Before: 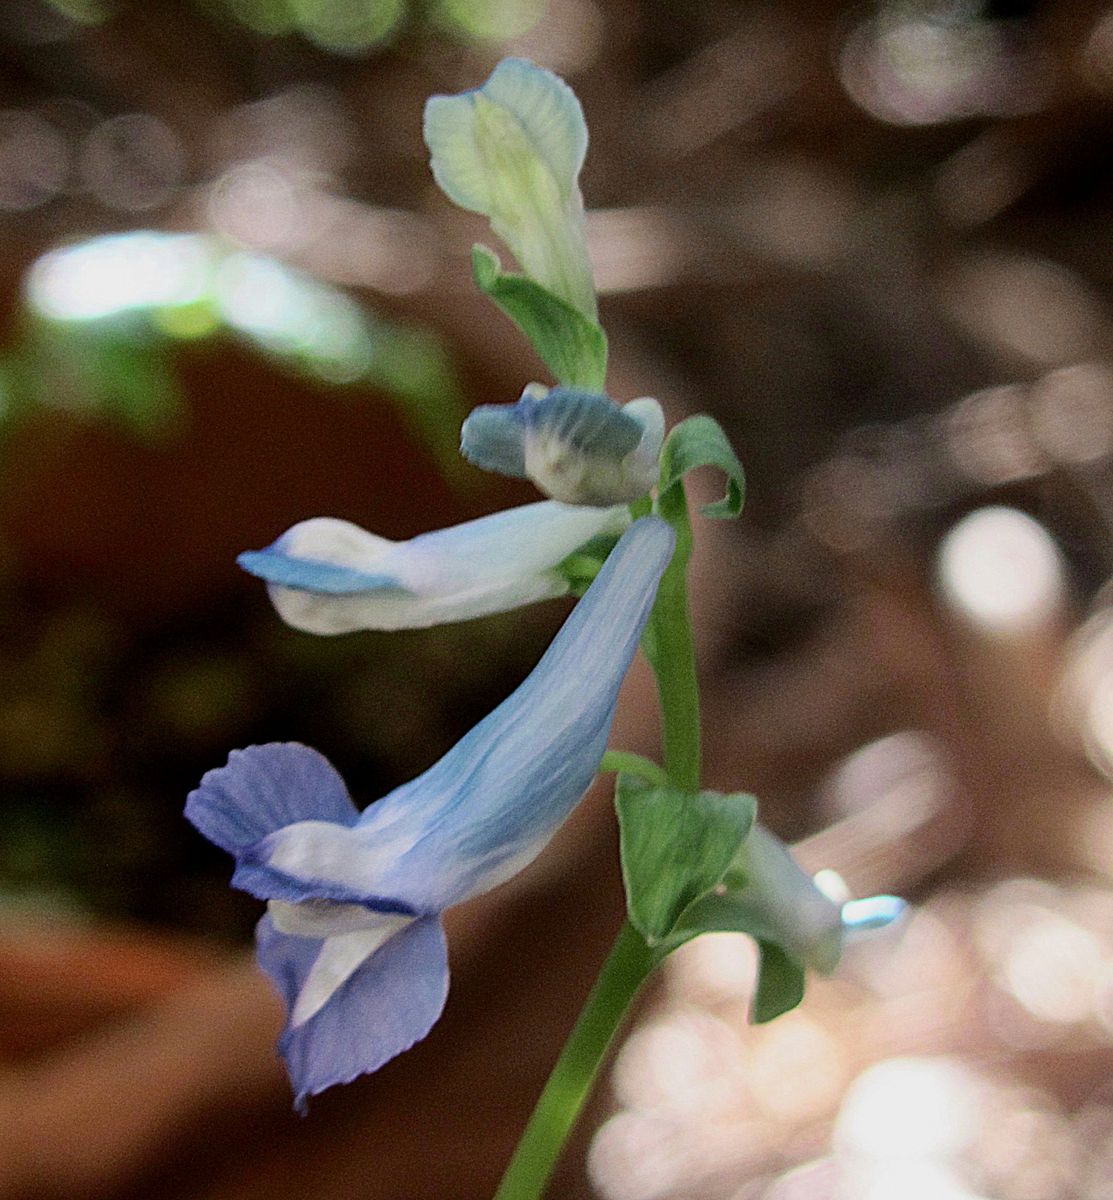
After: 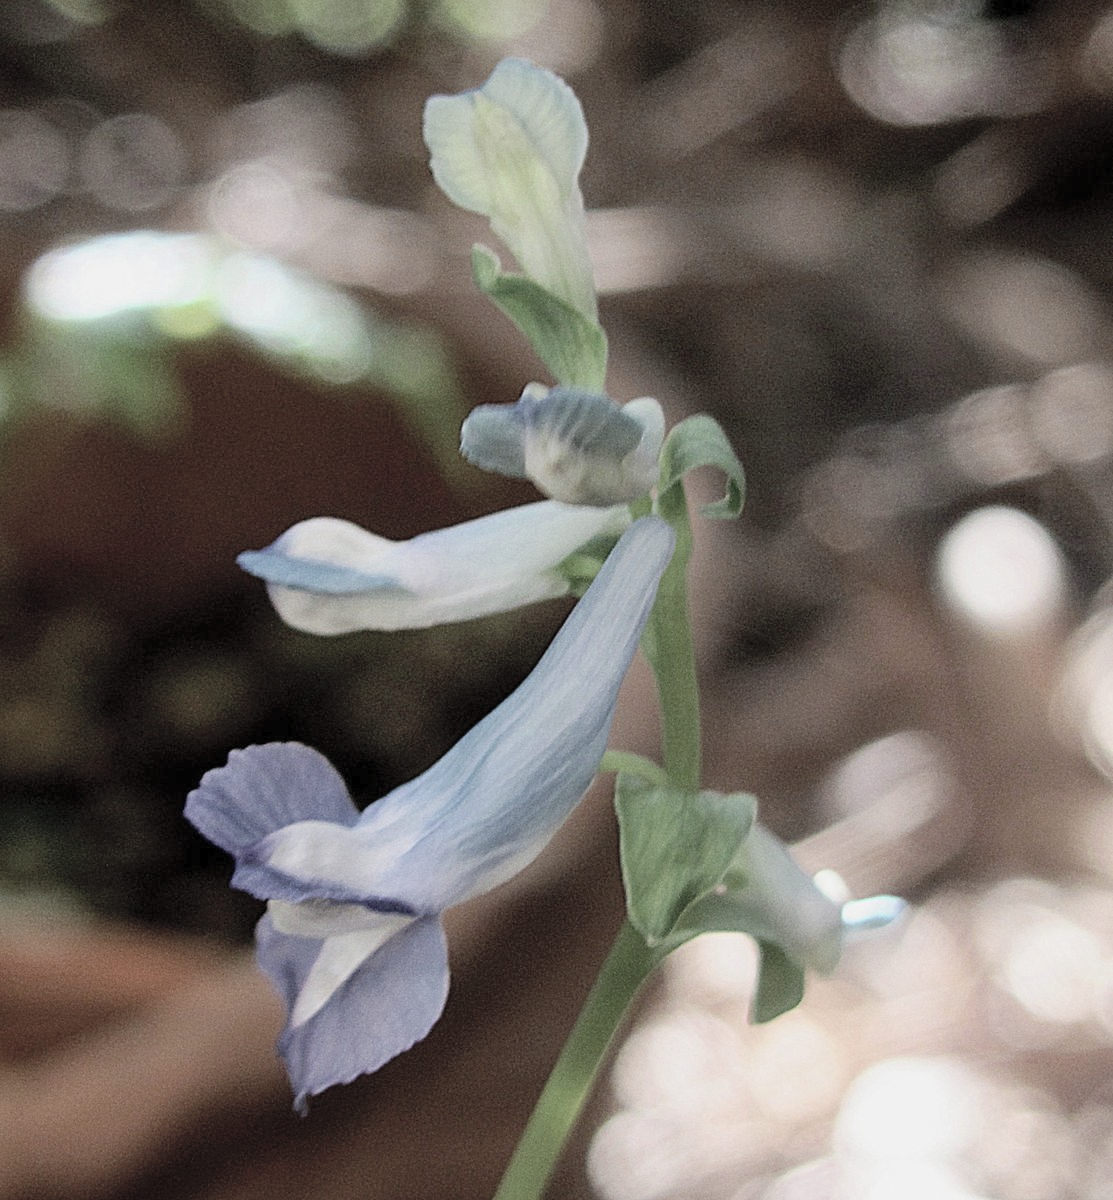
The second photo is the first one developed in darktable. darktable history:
contrast brightness saturation: brightness 0.181, saturation -0.491
